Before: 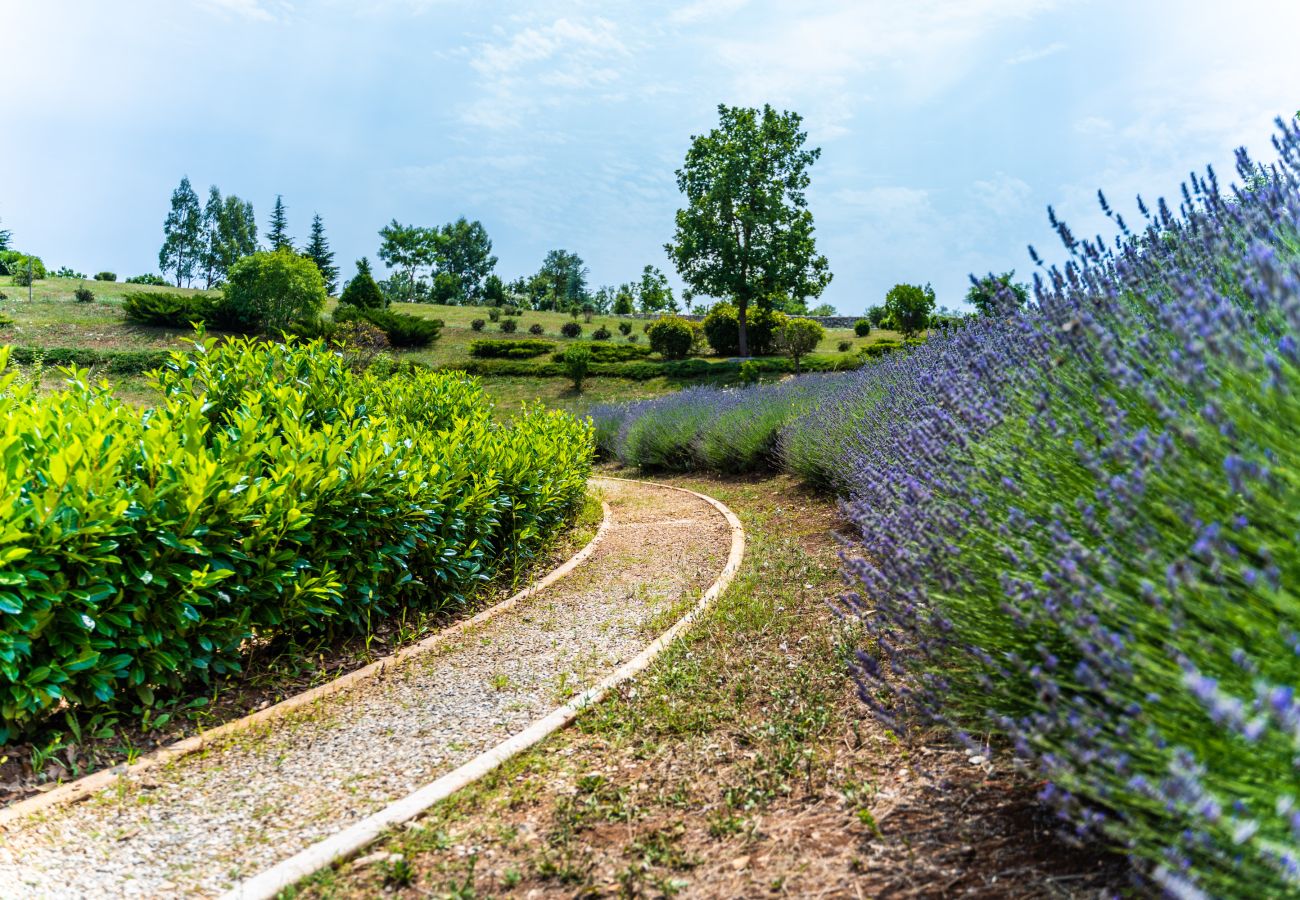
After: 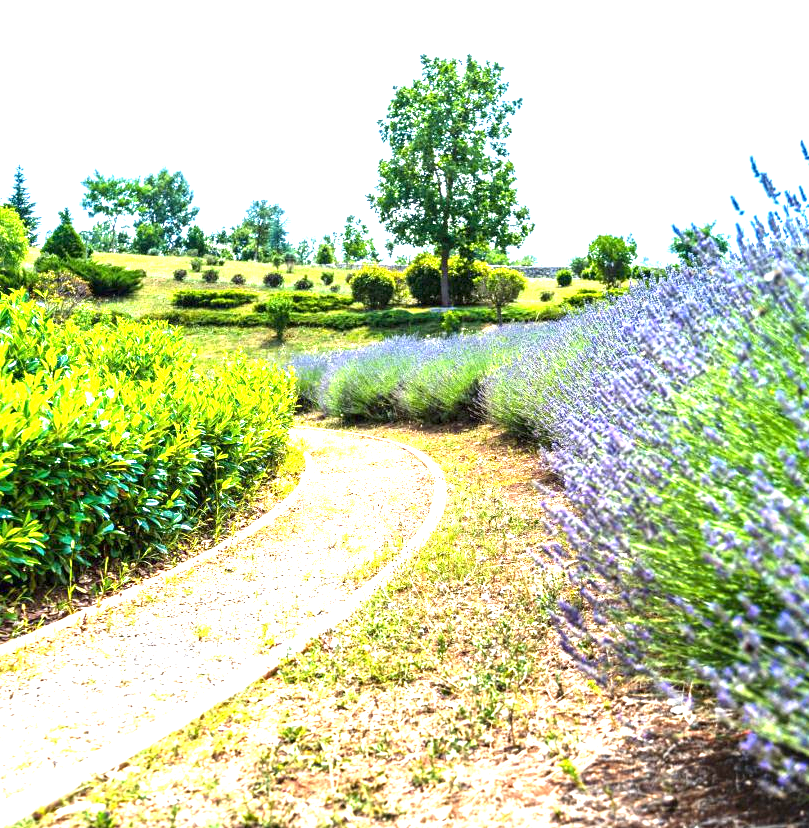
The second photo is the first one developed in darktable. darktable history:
crop and rotate: left 22.937%, top 5.634%, right 14.788%, bottom 2.307%
exposure: exposure 1.997 EV, compensate exposure bias true, compensate highlight preservation false
